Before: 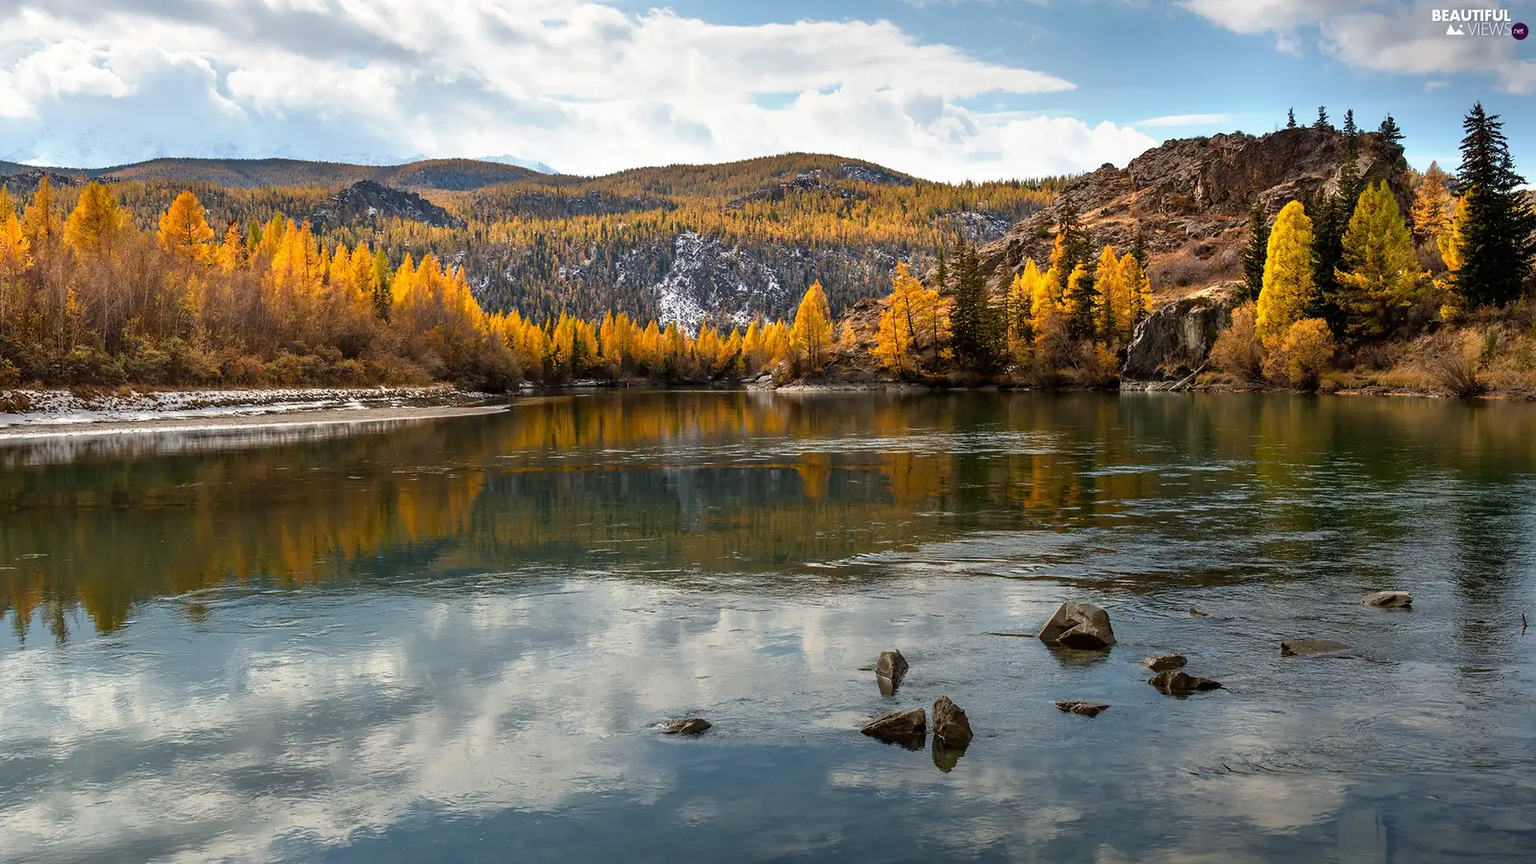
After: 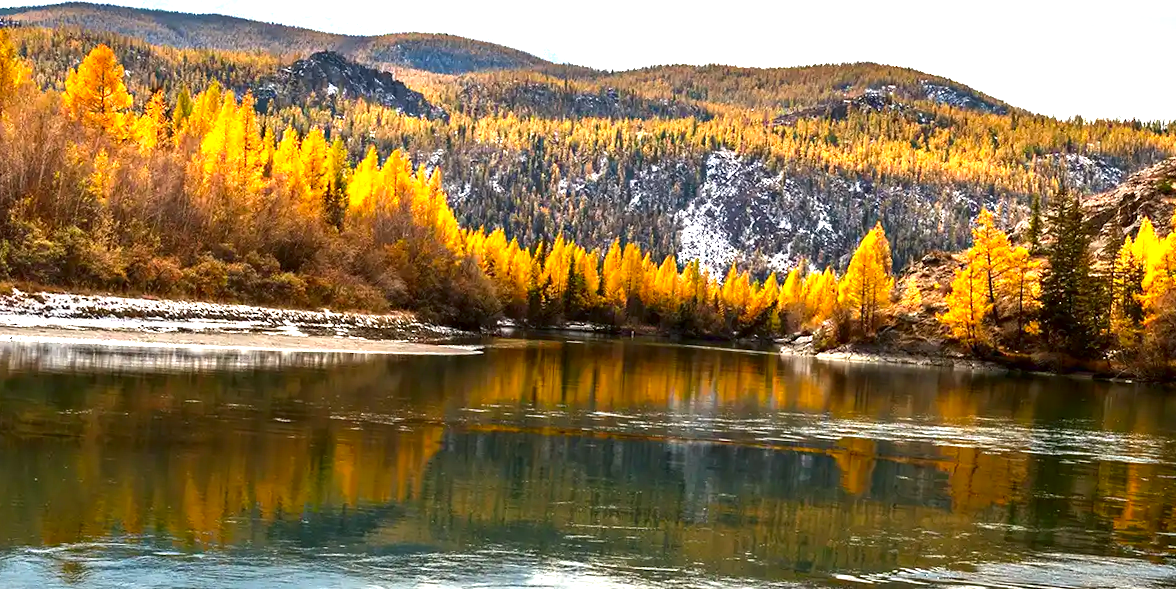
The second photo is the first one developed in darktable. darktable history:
crop and rotate: angle -4.85°, left 2.112%, top 6.838%, right 27.62%, bottom 30.552%
exposure: black level correction 0, exposure 1.2 EV, compensate highlight preservation false
contrast brightness saturation: contrast 0.069, brightness -0.153, saturation 0.115
